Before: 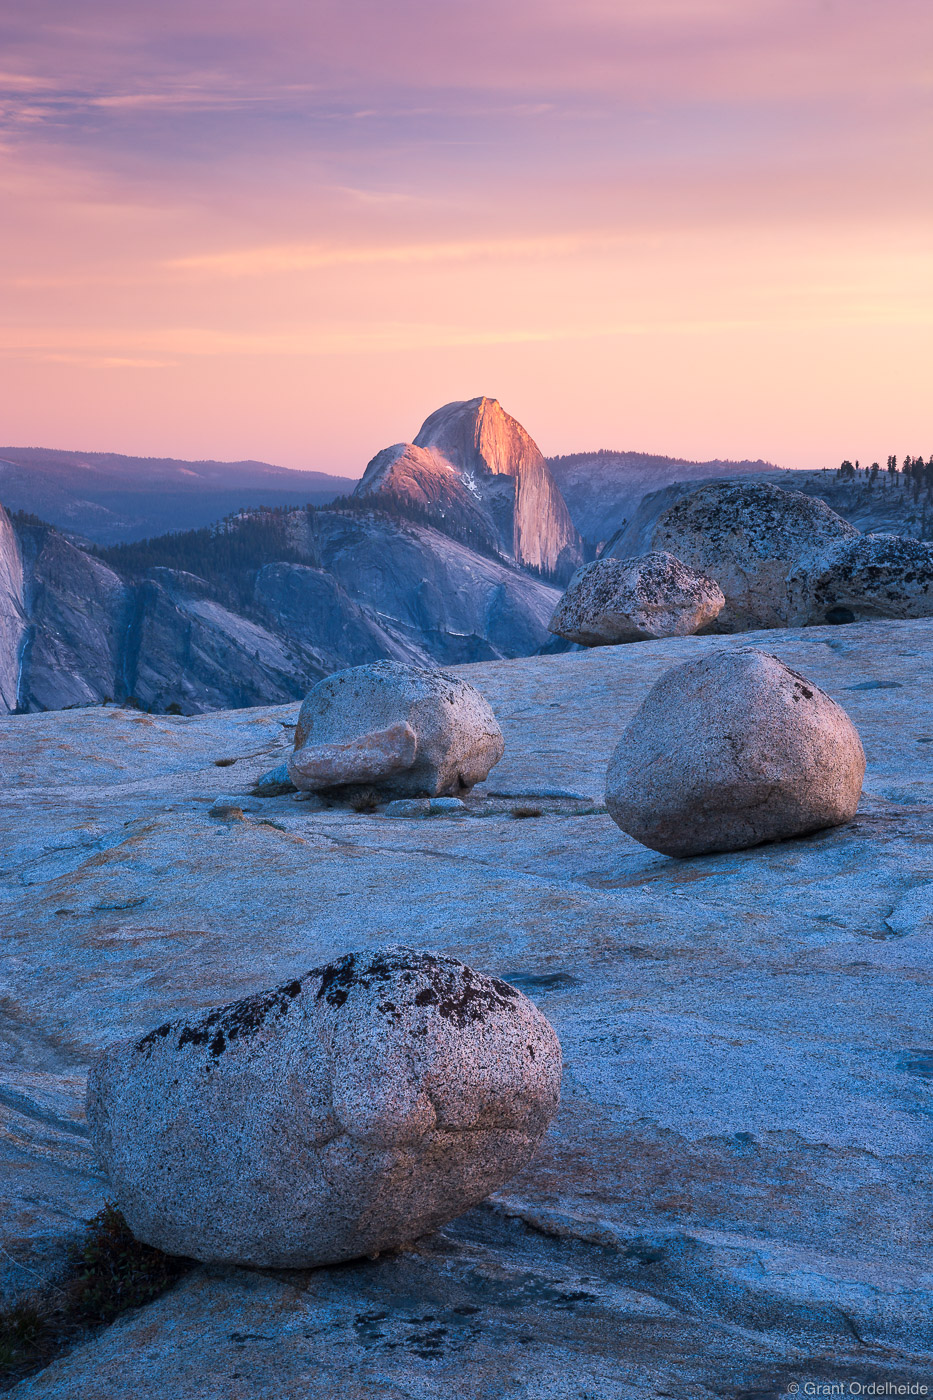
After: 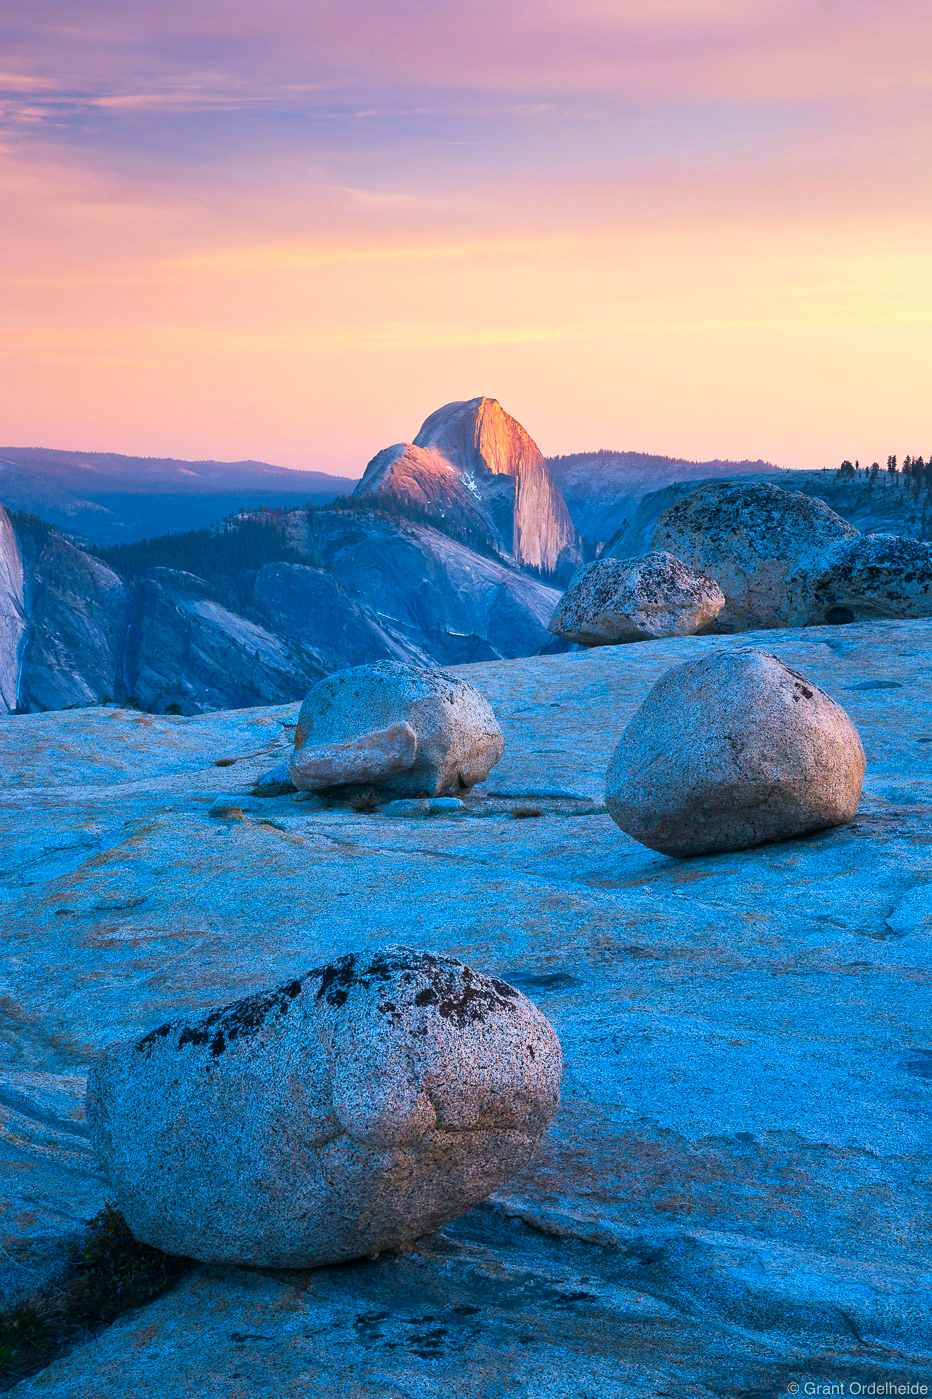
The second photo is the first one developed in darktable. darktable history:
tone curve: curves: ch0 [(0, 0) (0.003, 0.003) (0.011, 0.012) (0.025, 0.026) (0.044, 0.047) (0.069, 0.073) (0.1, 0.105) (0.136, 0.143) (0.177, 0.187) (0.224, 0.237) (0.277, 0.293) (0.335, 0.354) (0.399, 0.422) (0.468, 0.495) (0.543, 0.574) (0.623, 0.659) (0.709, 0.749) (0.801, 0.846) (0.898, 0.932) (1, 1)], color space Lab, independent channels, preserve colors none
color correction: highlights a* -7.52, highlights b* 1.36, shadows a* -3.02, saturation 1.43
